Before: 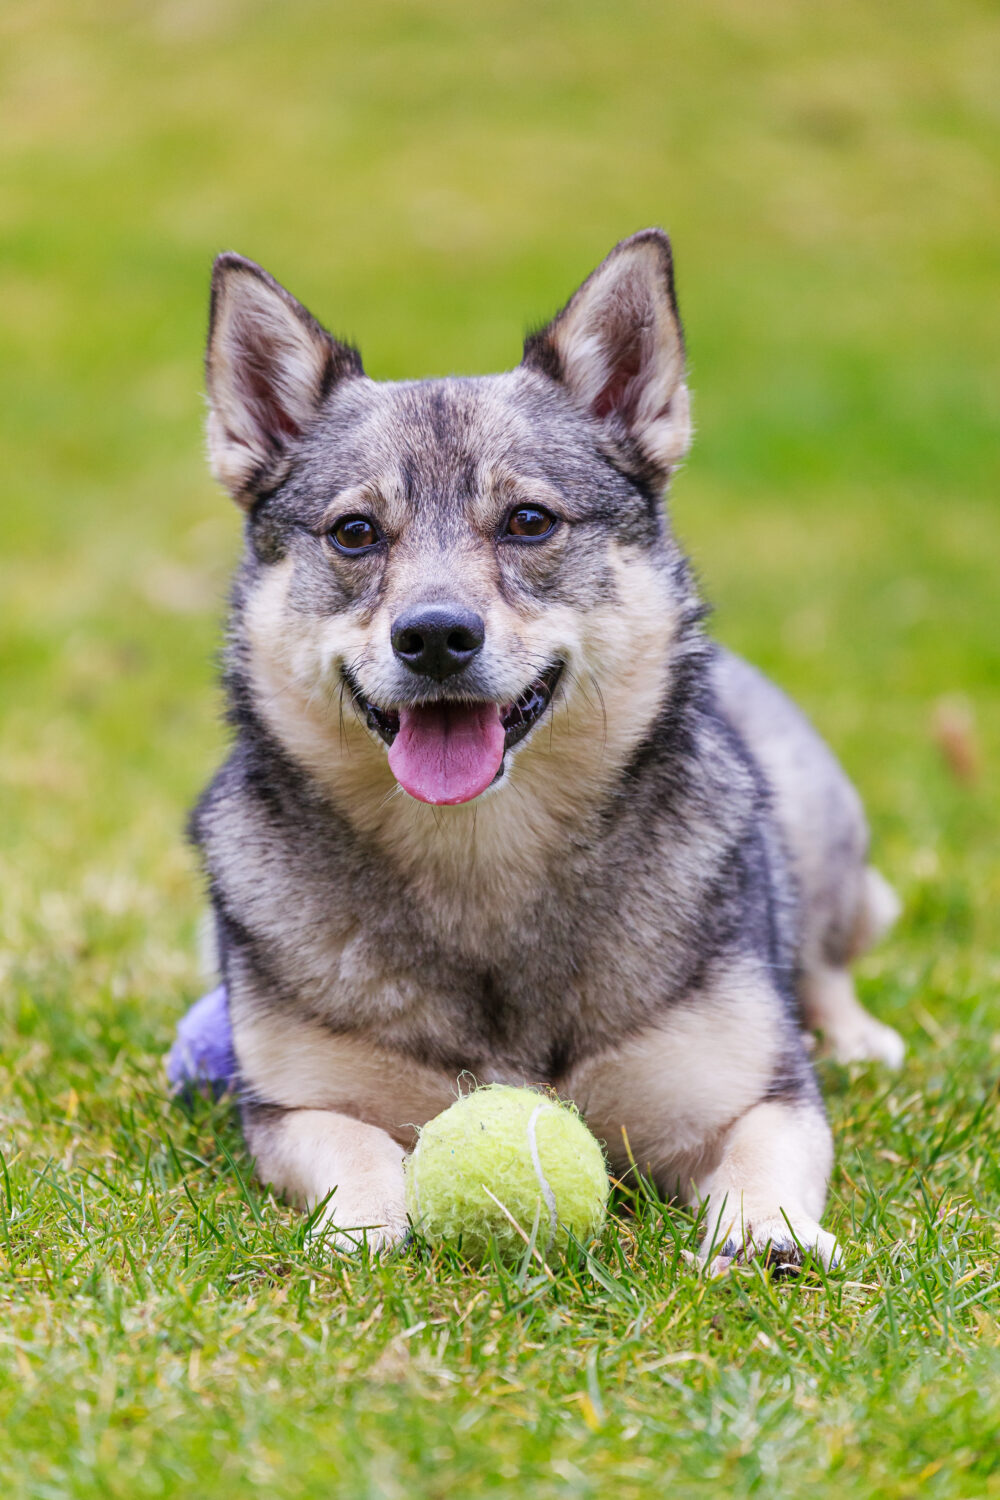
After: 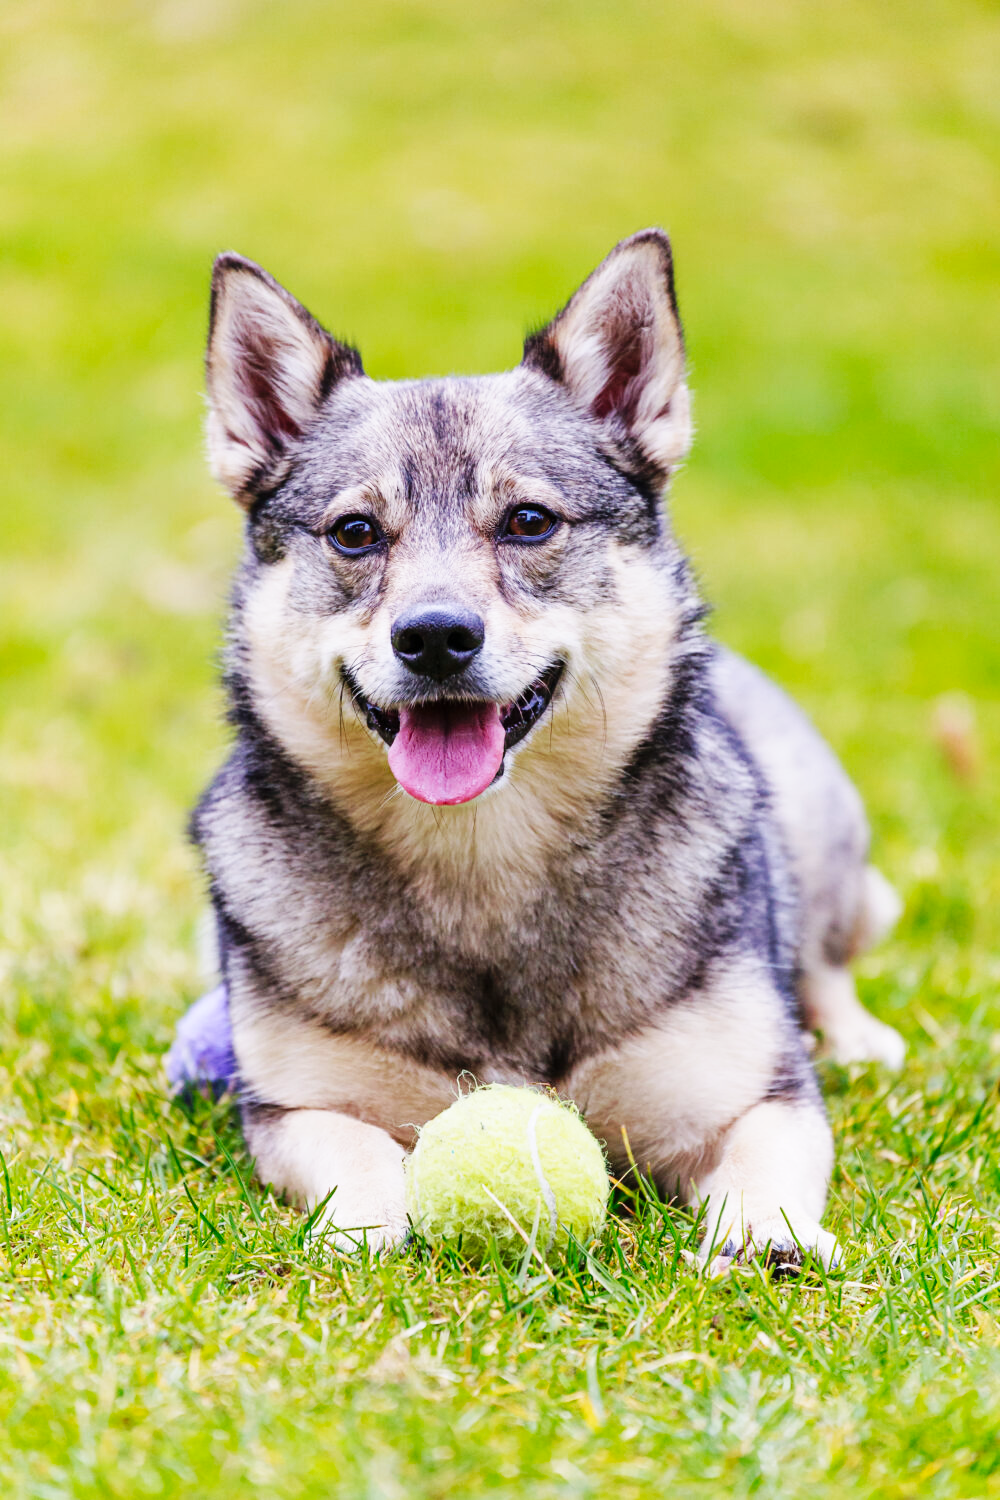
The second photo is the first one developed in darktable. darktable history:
base curve: curves: ch0 [(0, 0) (0.032, 0.025) (0.121, 0.166) (0.206, 0.329) (0.605, 0.79) (1, 1)], preserve colors none
contrast brightness saturation: contrast 0.05
